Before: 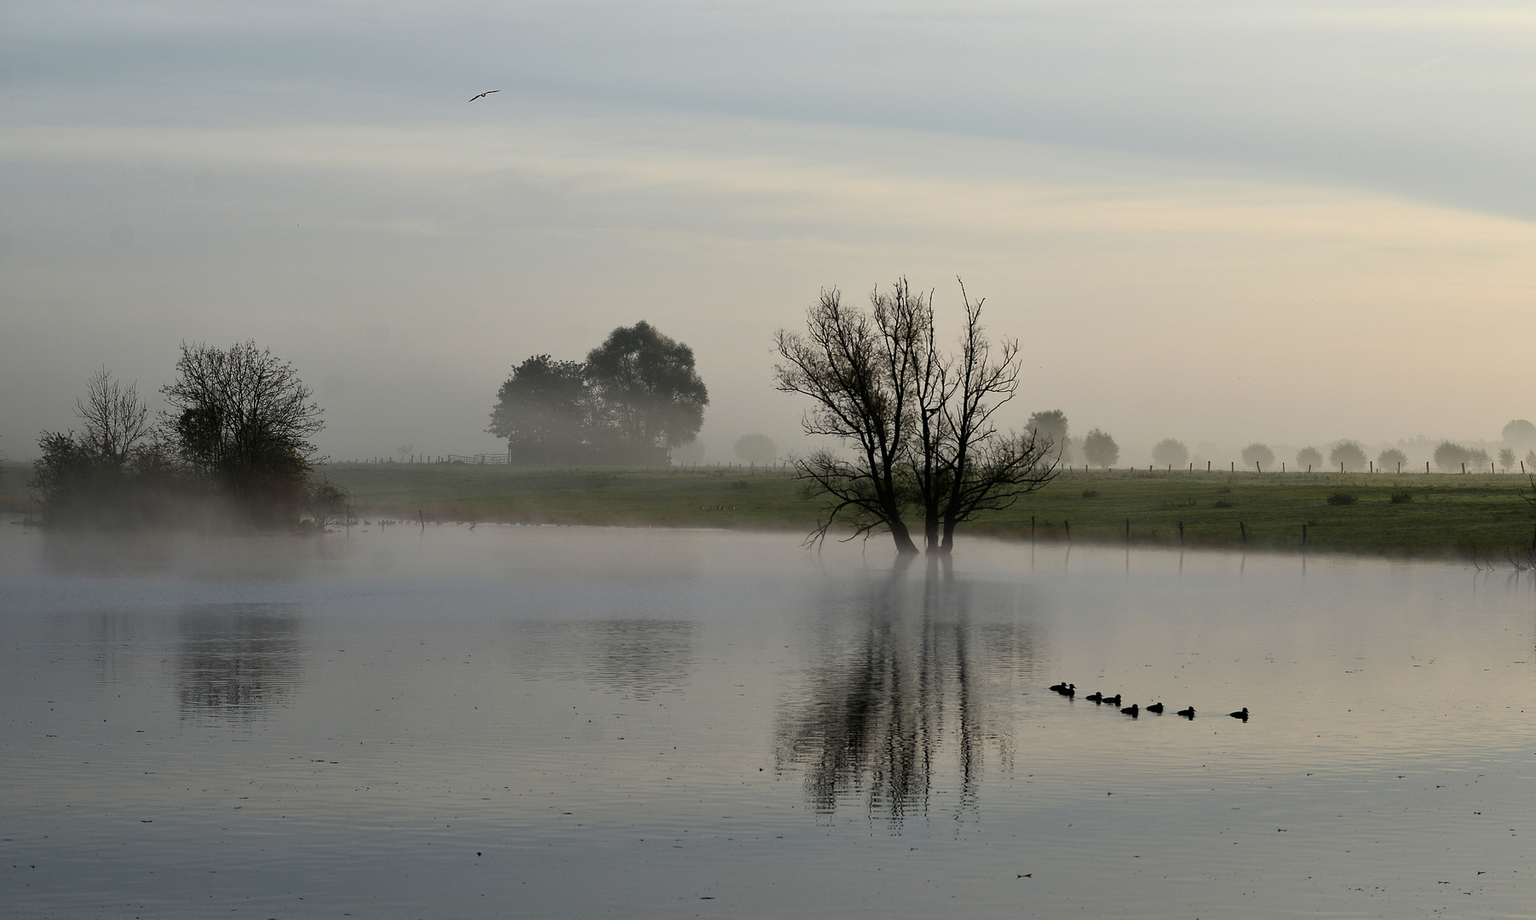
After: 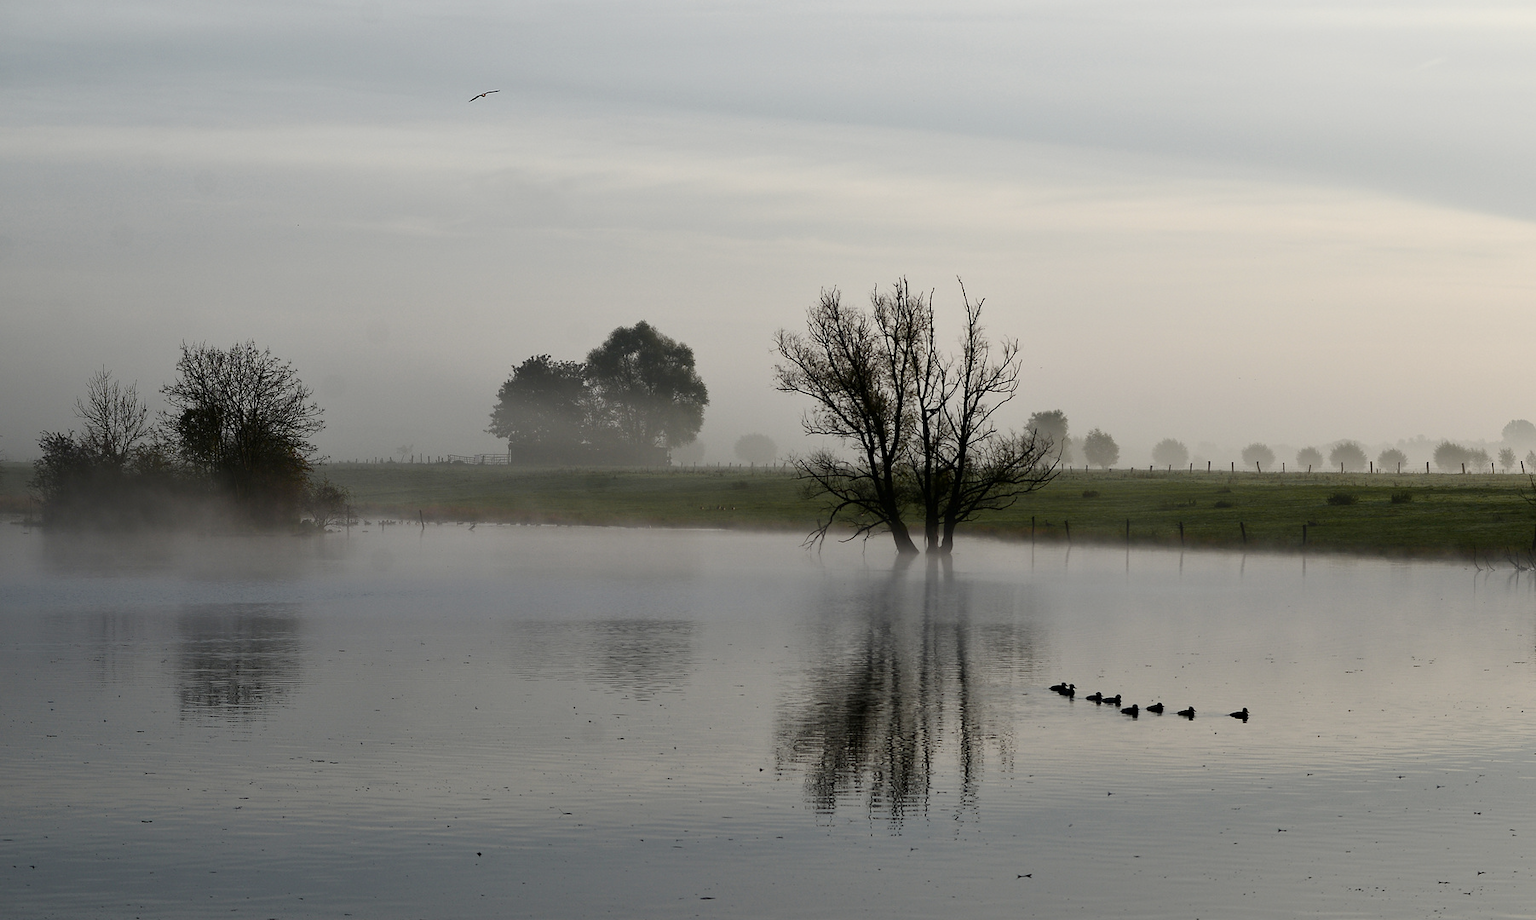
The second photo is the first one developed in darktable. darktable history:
color balance rgb: perceptual saturation grading › global saturation 20%, perceptual saturation grading › highlights -50.125%, perceptual saturation grading › shadows 30.476%, global vibrance -24.654%
contrast brightness saturation: contrast 0.11, saturation -0.165
